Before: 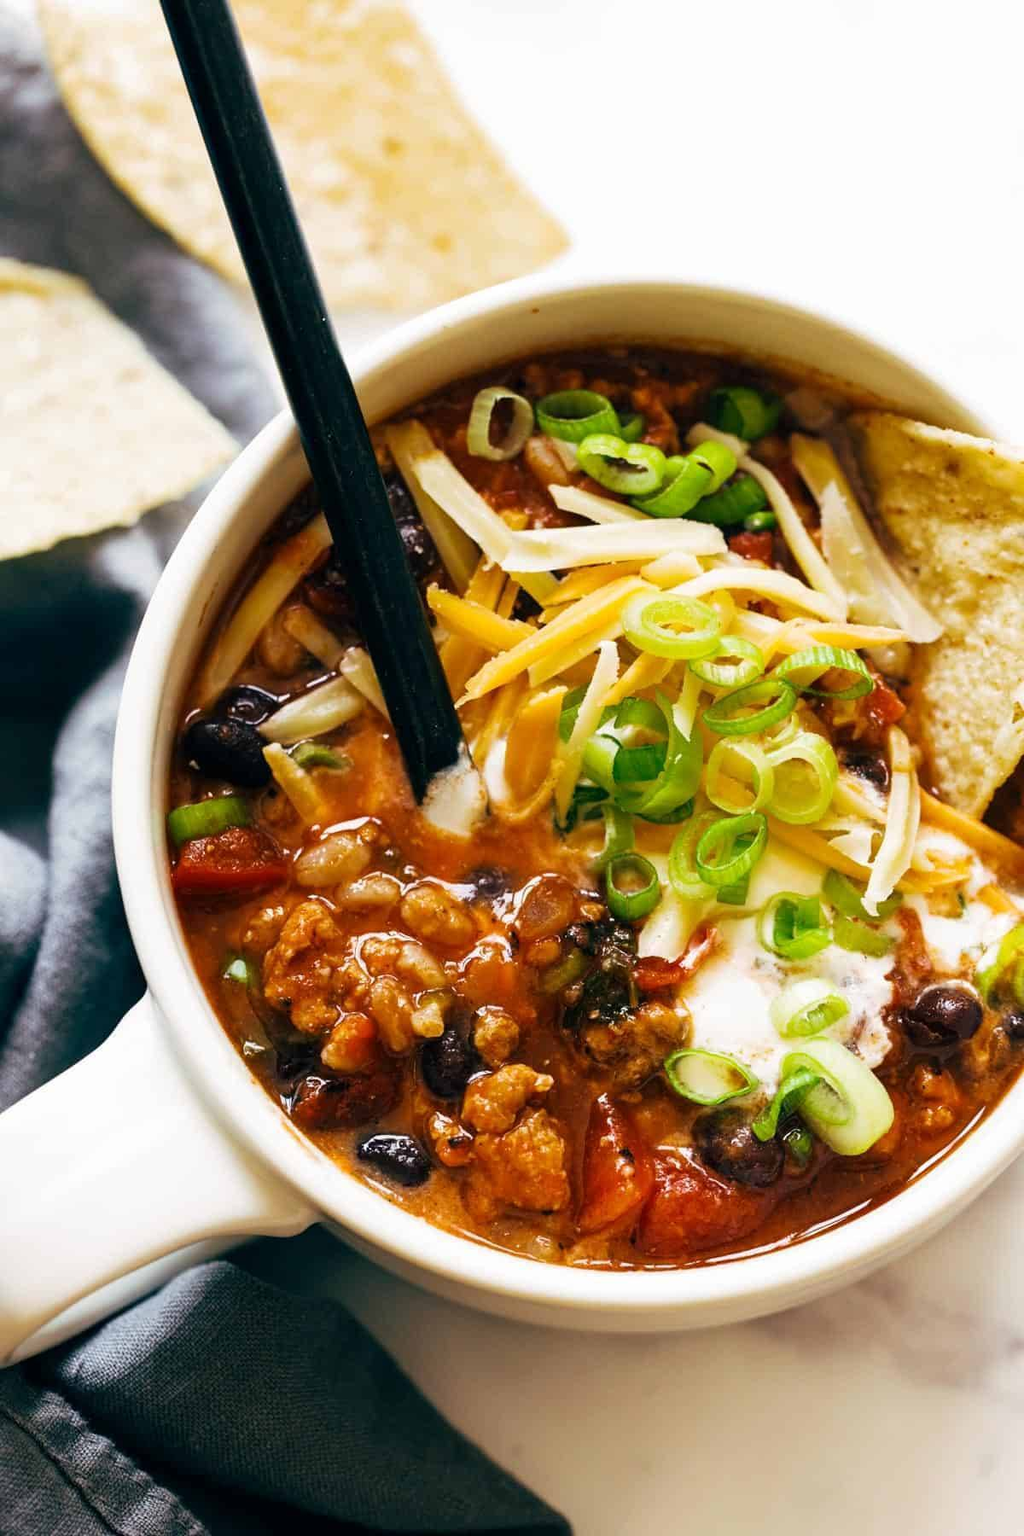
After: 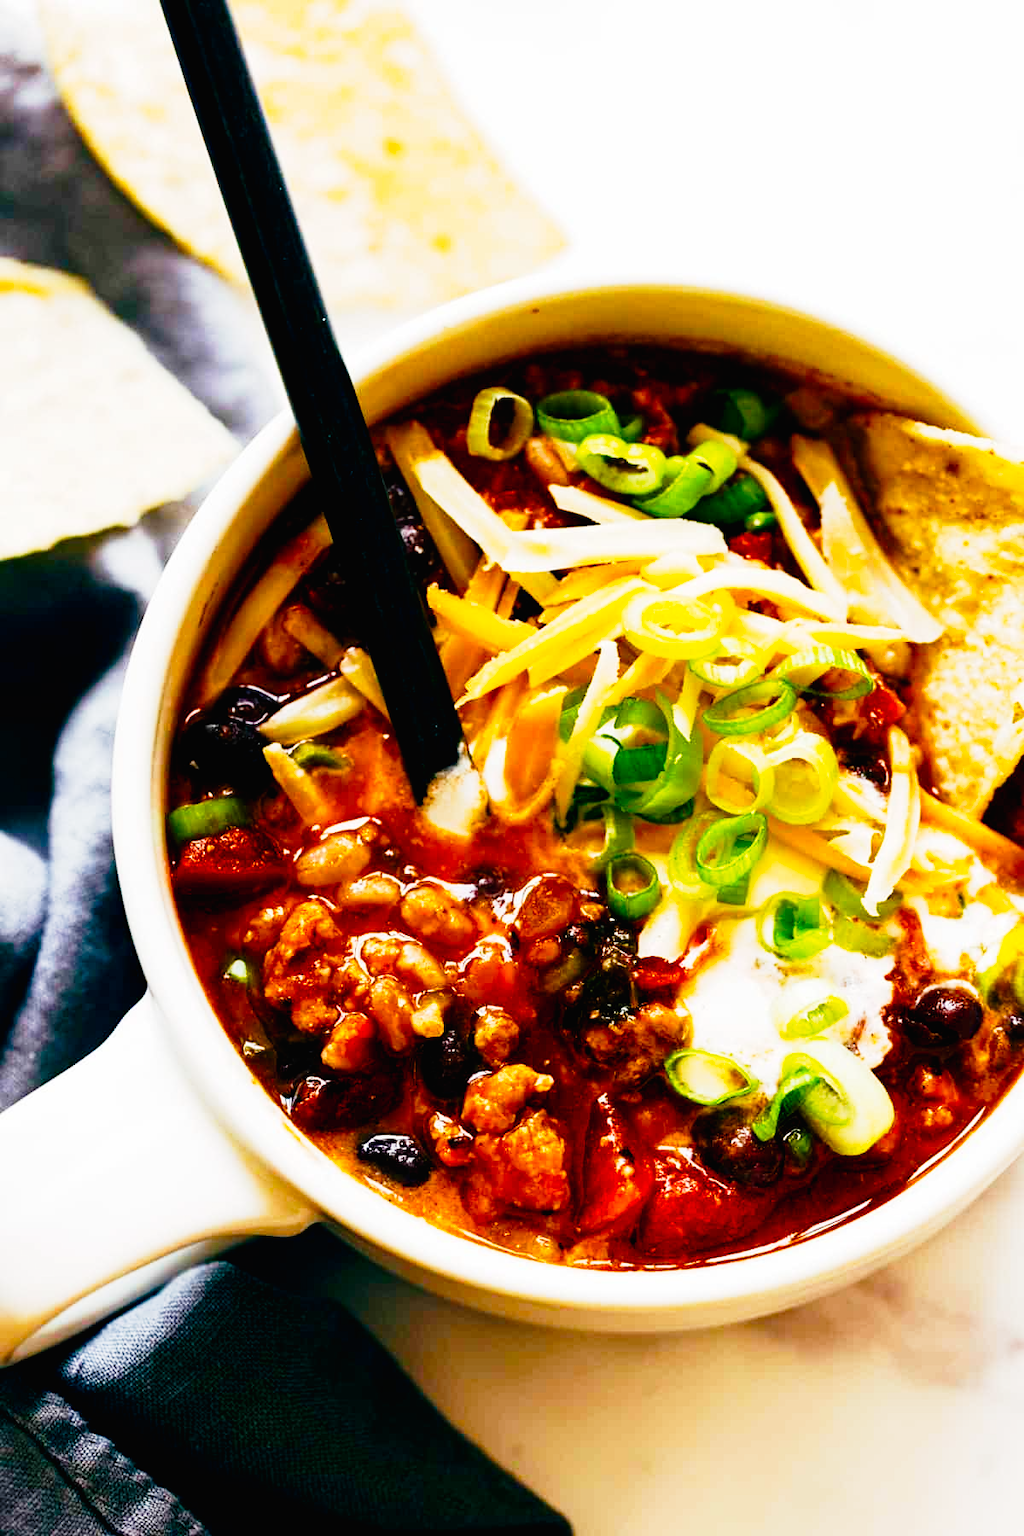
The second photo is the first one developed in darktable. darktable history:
tone curve: curves: ch0 [(0.016, 0.011) (0.094, 0.016) (0.469, 0.508) (0.721, 0.862) (1, 1)], preserve colors none
color balance rgb: linear chroma grading › shadows 15.39%, perceptual saturation grading › global saturation 35.18%, perceptual saturation grading › highlights -29.806%, perceptual saturation grading › shadows 34.568%
